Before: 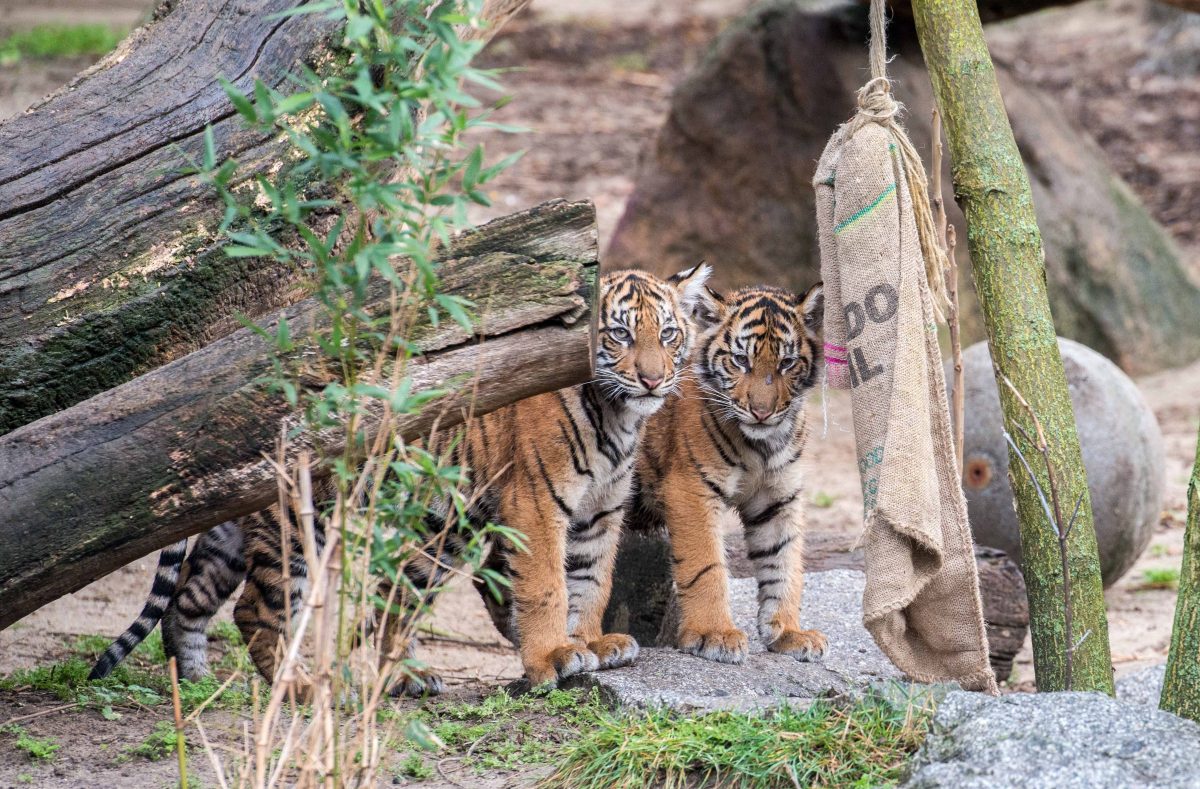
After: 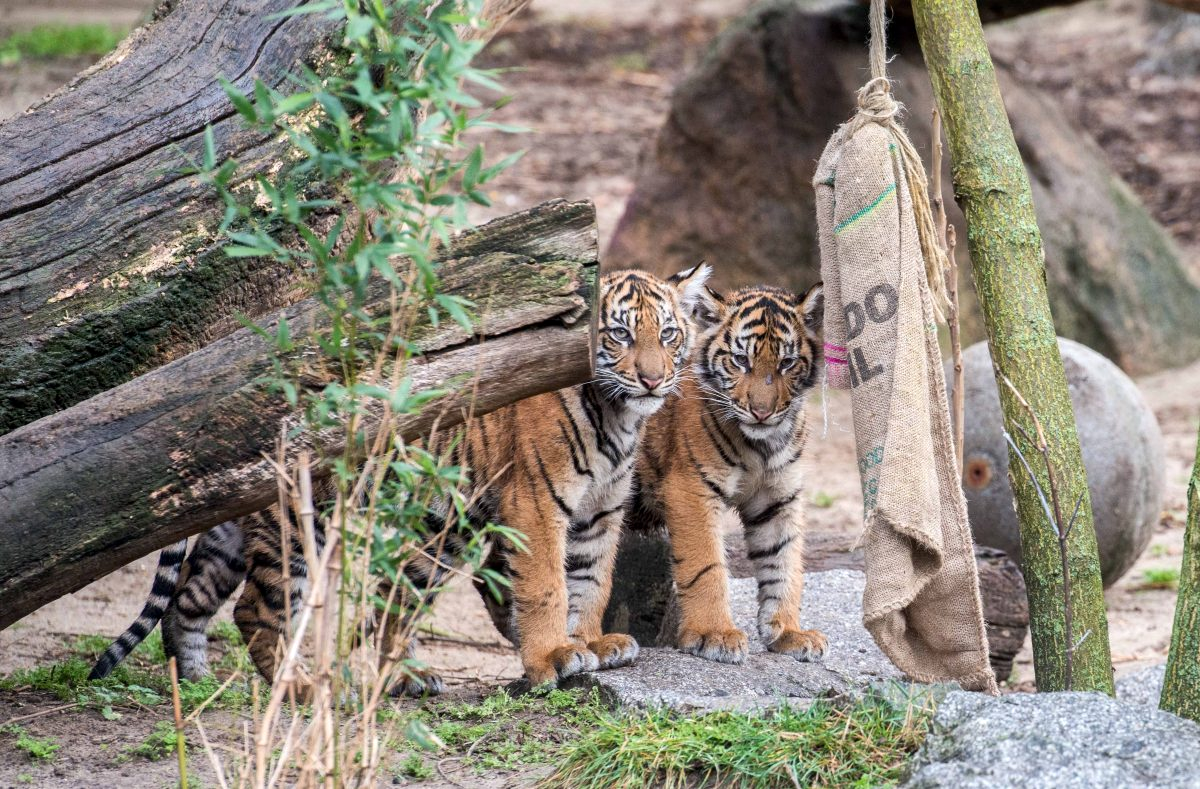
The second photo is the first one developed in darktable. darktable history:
local contrast: mode bilateral grid, contrast 20, coarseness 50, detail 120%, midtone range 0.2
exposure: compensate highlight preservation false
